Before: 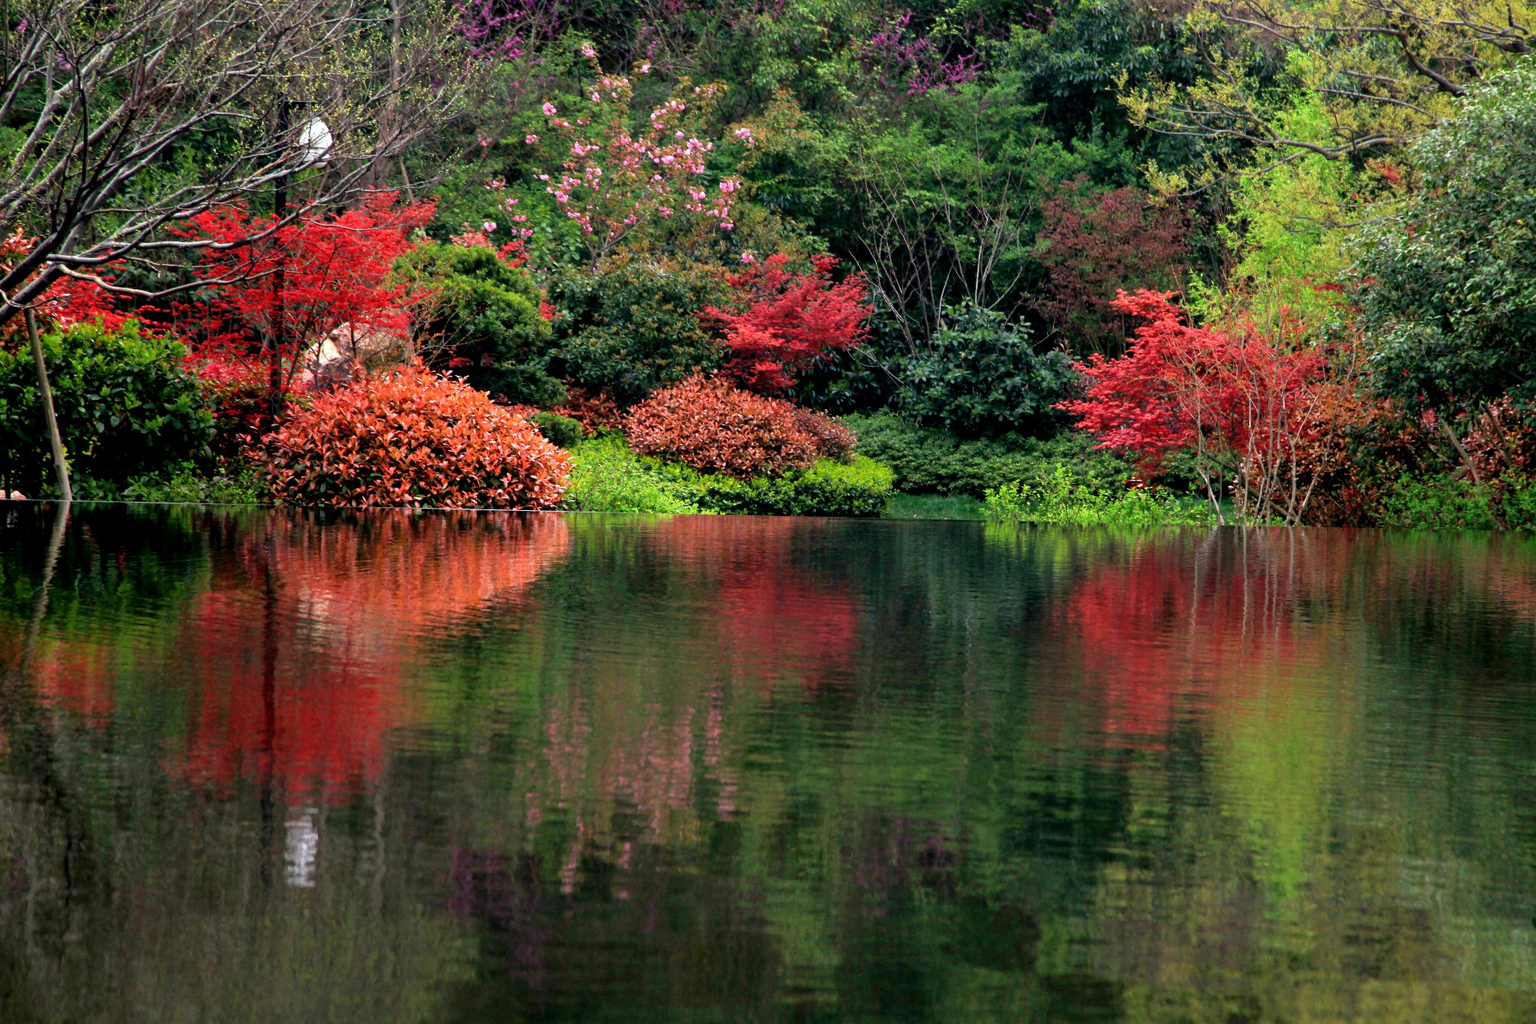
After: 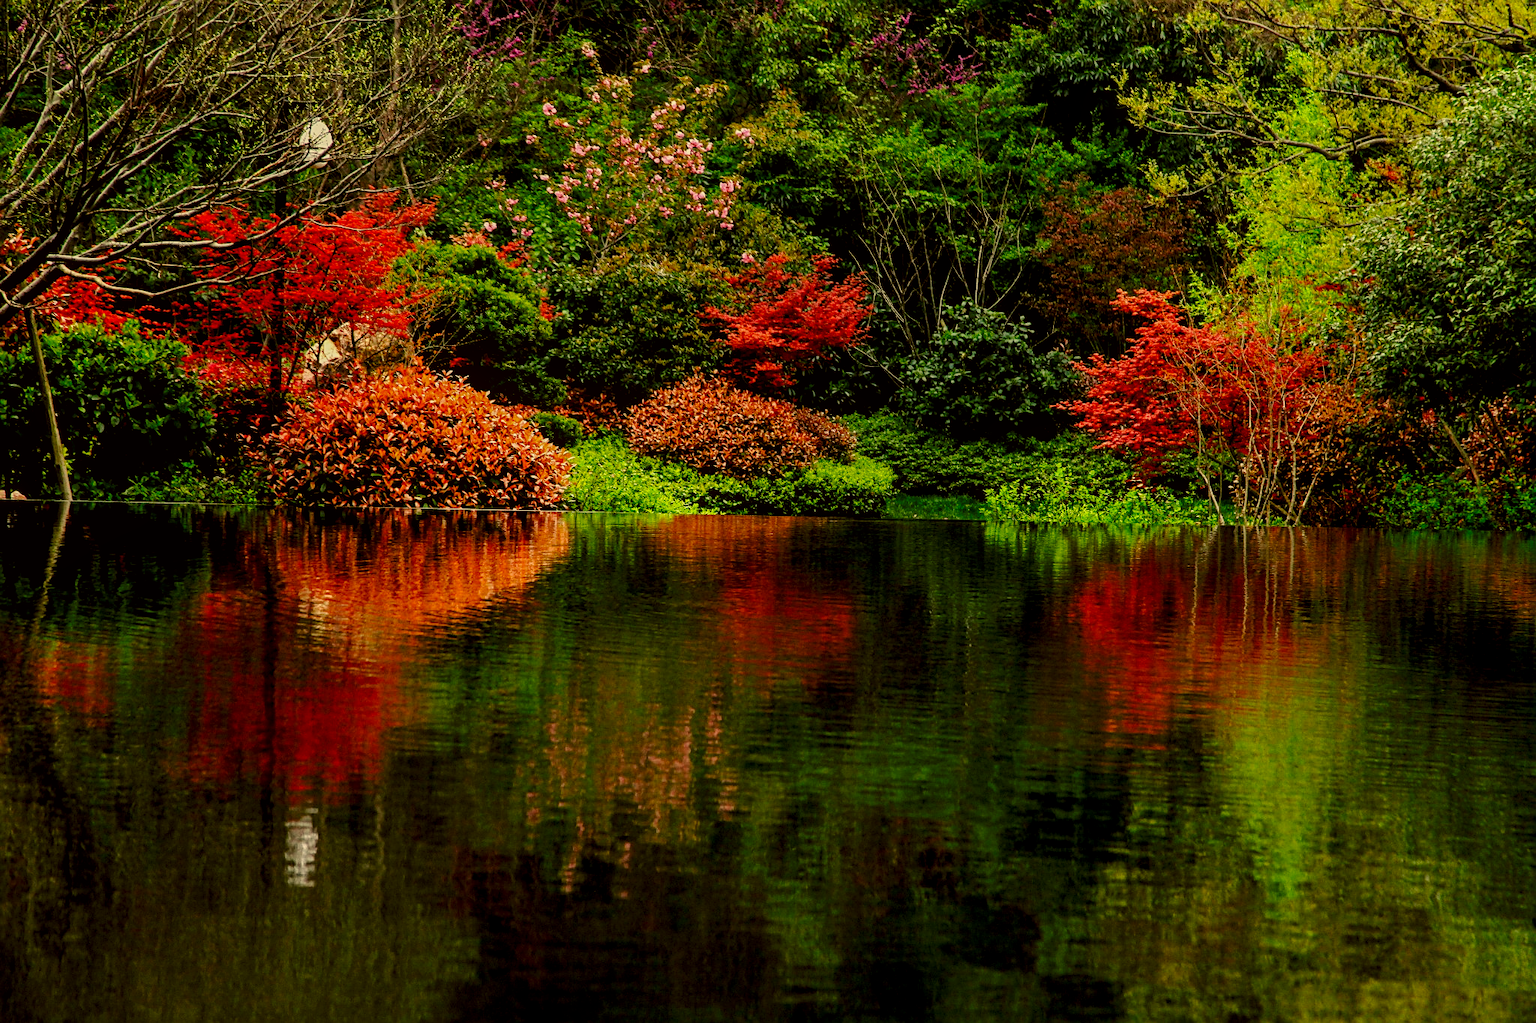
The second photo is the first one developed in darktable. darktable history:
color correction: highlights a* 0.084, highlights b* 29.44, shadows a* -0.182, shadows b* 21.47
sharpen: on, module defaults
local contrast: on, module defaults
base curve: curves: ch0 [(0, 0) (0.028, 0.03) (0.121, 0.232) (0.46, 0.748) (0.859, 0.968) (1, 1)], preserve colors none
exposure: black level correction 0.009, compensate exposure bias true, compensate highlight preservation false
